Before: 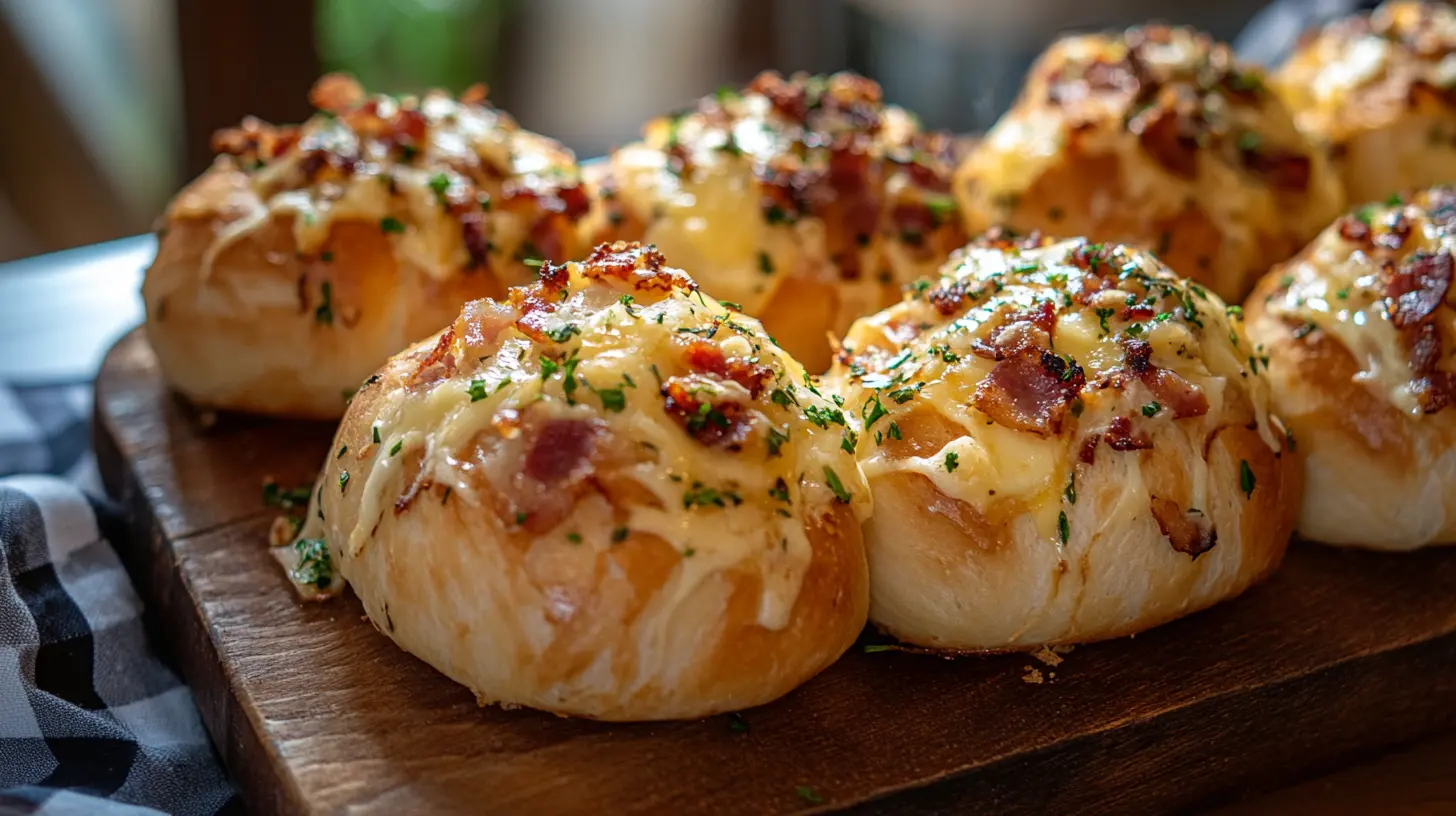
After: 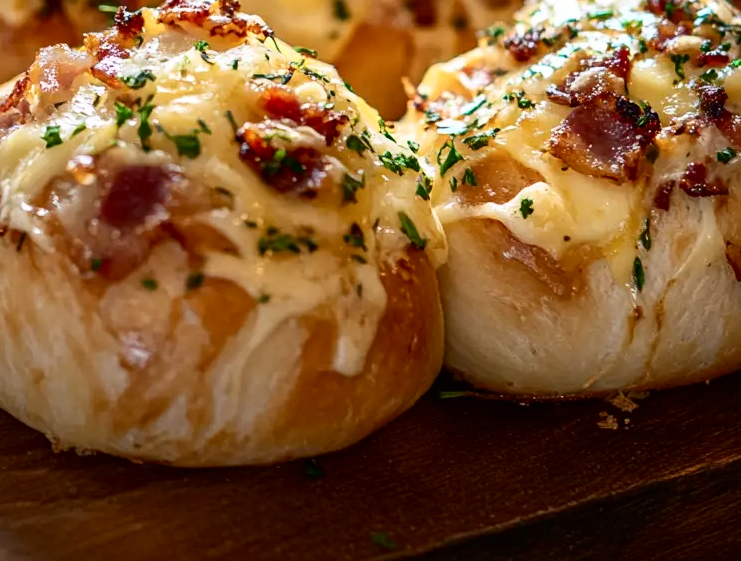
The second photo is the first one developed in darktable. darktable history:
contrast brightness saturation: contrast 0.22
crop and rotate: left 29.237%, top 31.152%, right 19.807%
